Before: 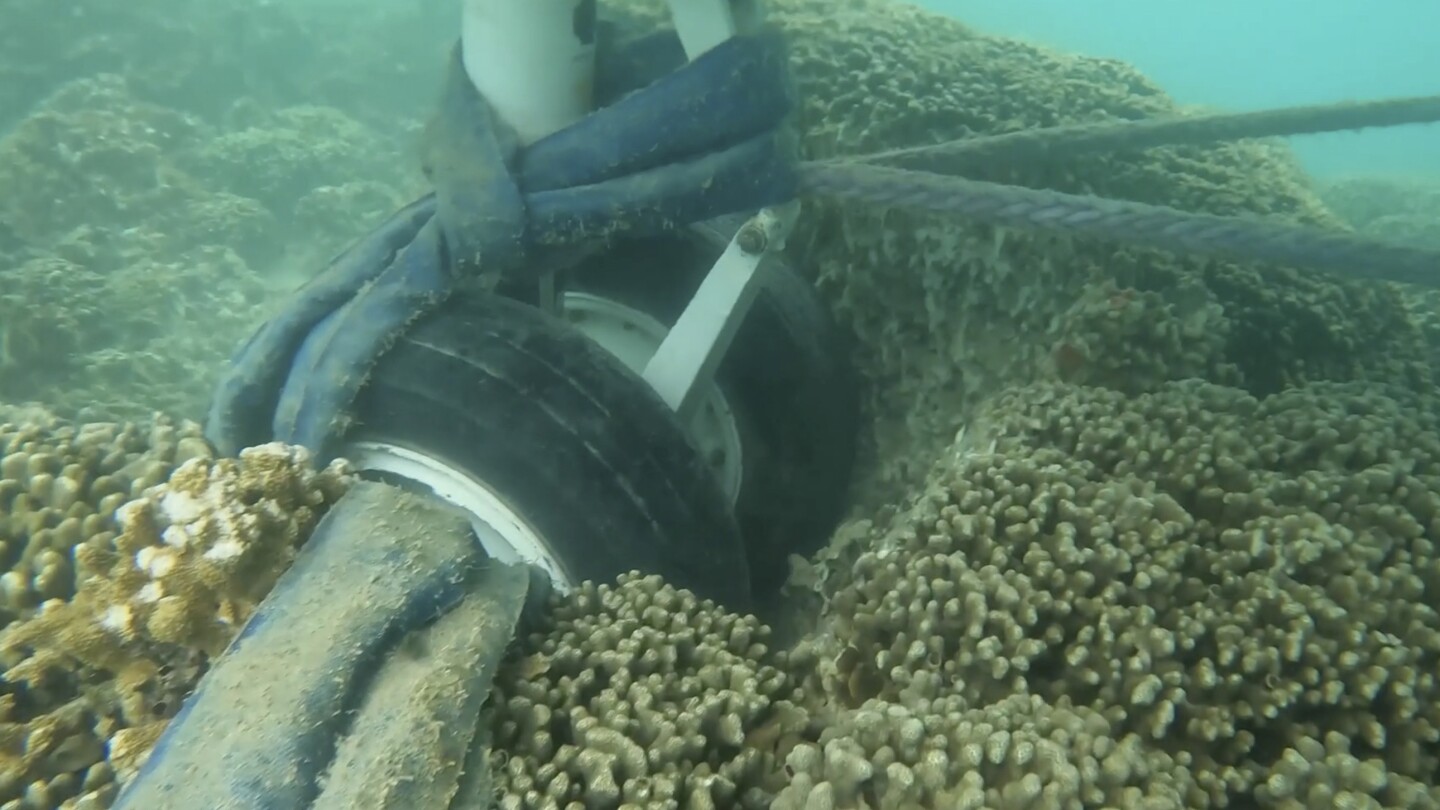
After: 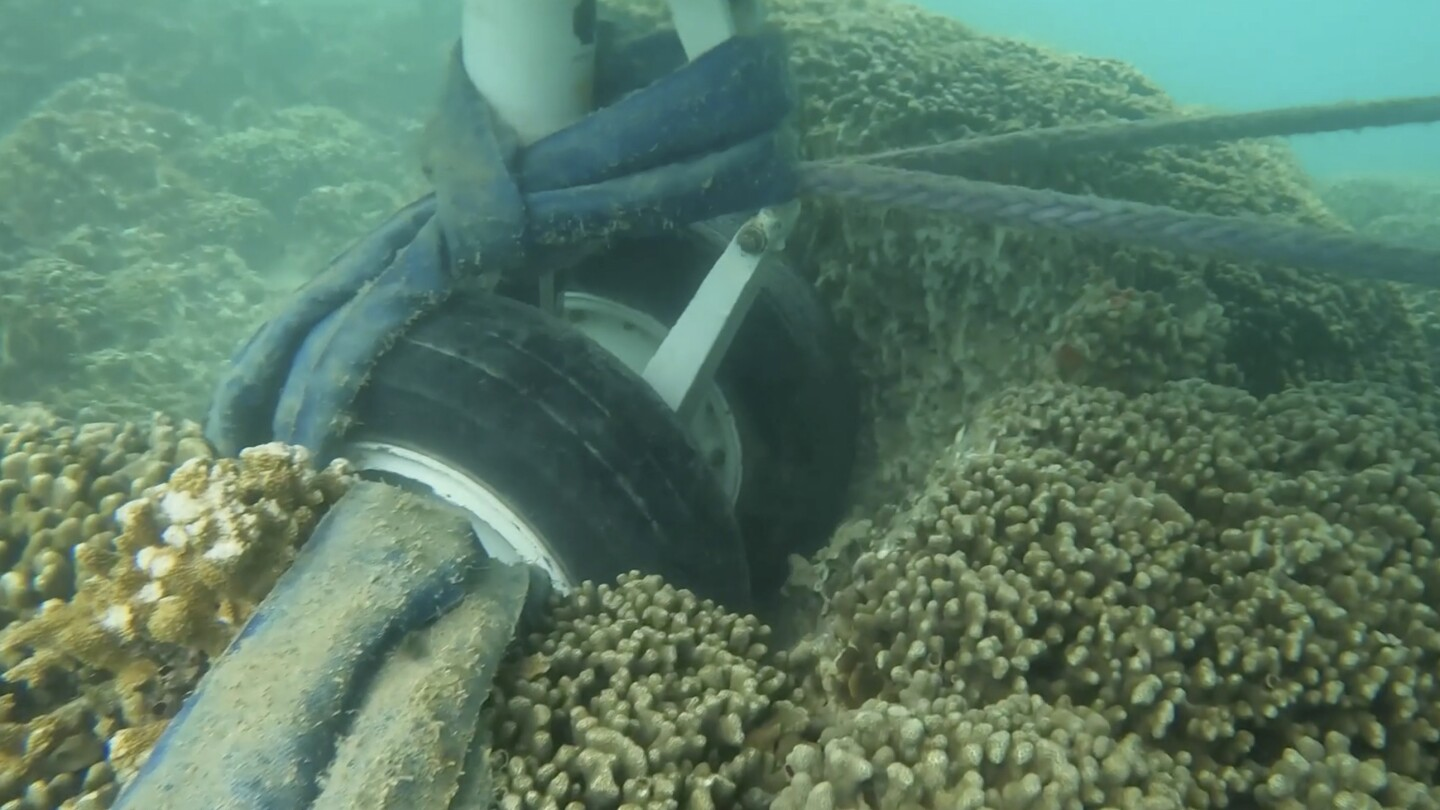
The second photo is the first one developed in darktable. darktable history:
contrast brightness saturation: contrast -0.02, brightness -0.01, saturation 0.039
